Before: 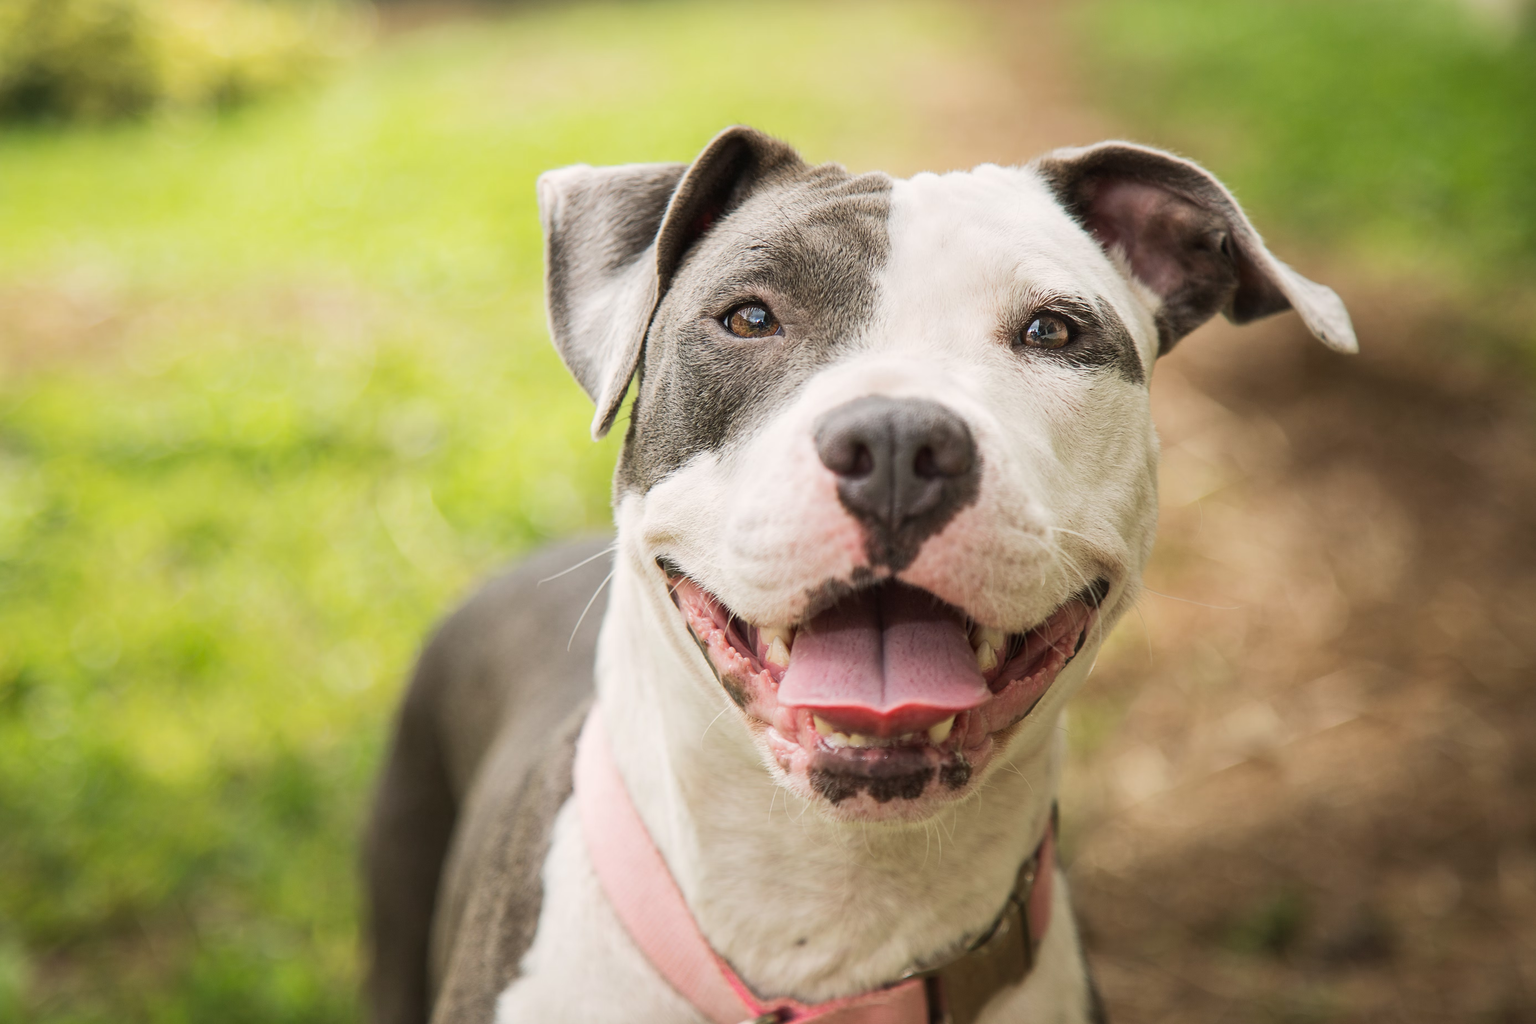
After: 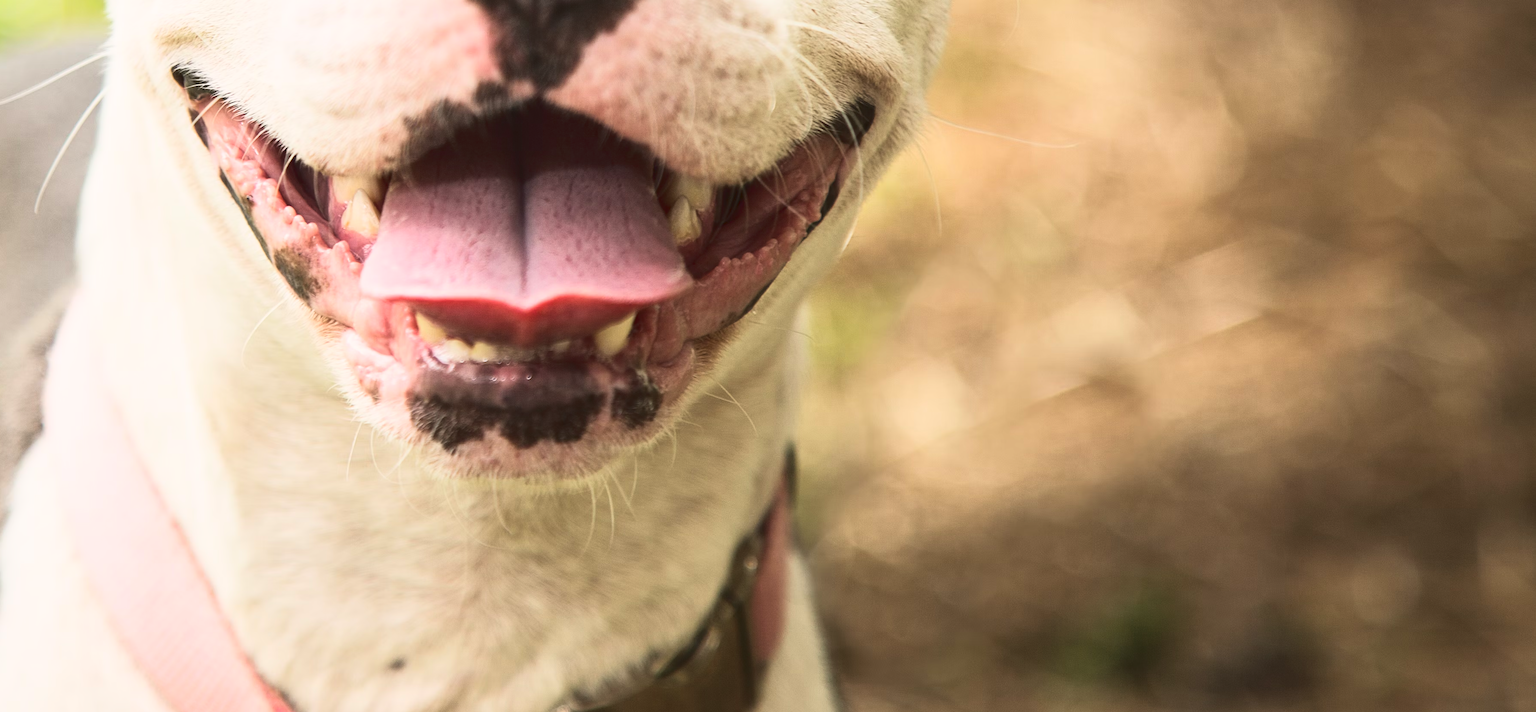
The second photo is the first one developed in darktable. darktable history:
crop and rotate: left 35.509%, top 50.238%, bottom 4.934%
tone curve: curves: ch0 [(0, 0.058) (0.198, 0.188) (0.512, 0.582) (0.625, 0.754) (0.81, 0.934) (1, 1)], color space Lab, linked channels, preserve colors none
